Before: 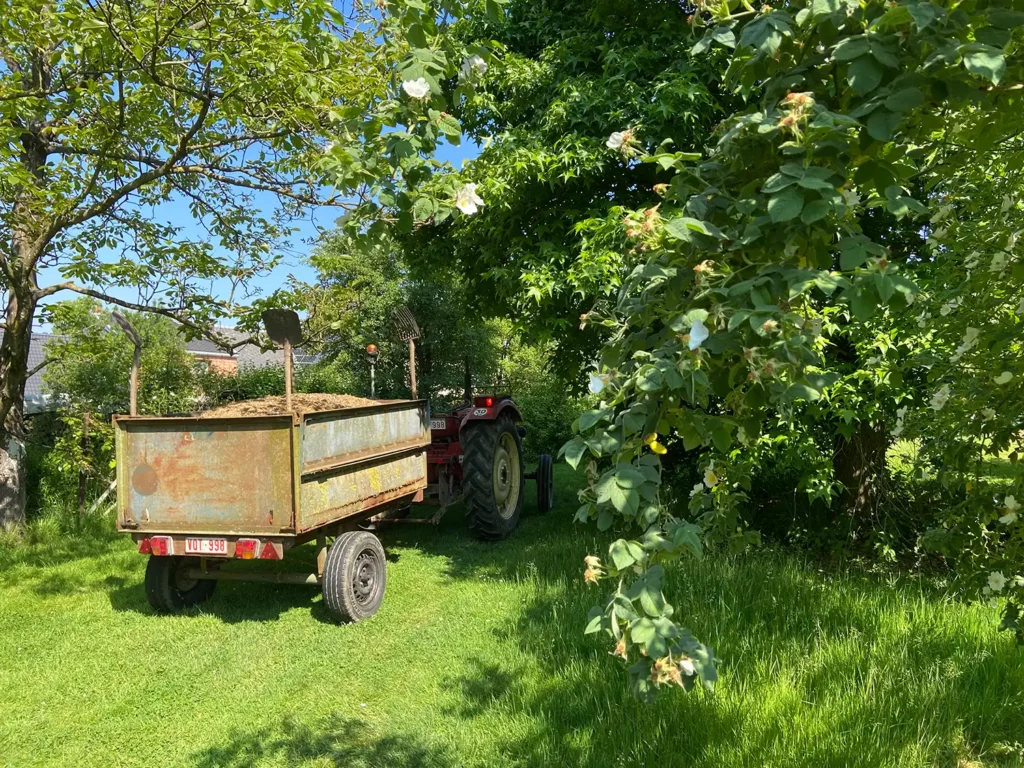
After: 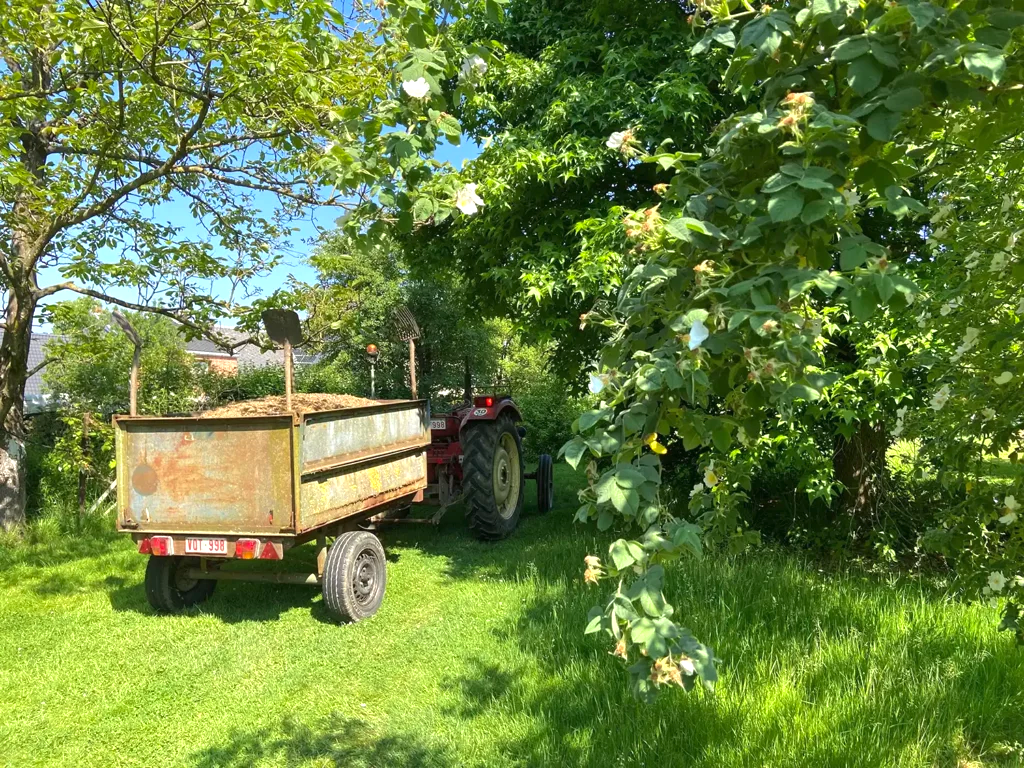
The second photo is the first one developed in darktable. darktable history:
exposure: exposure 0.601 EV, compensate highlight preservation false
shadows and highlights: shadows 25.41, white point adjustment -3.01, highlights -29.99
